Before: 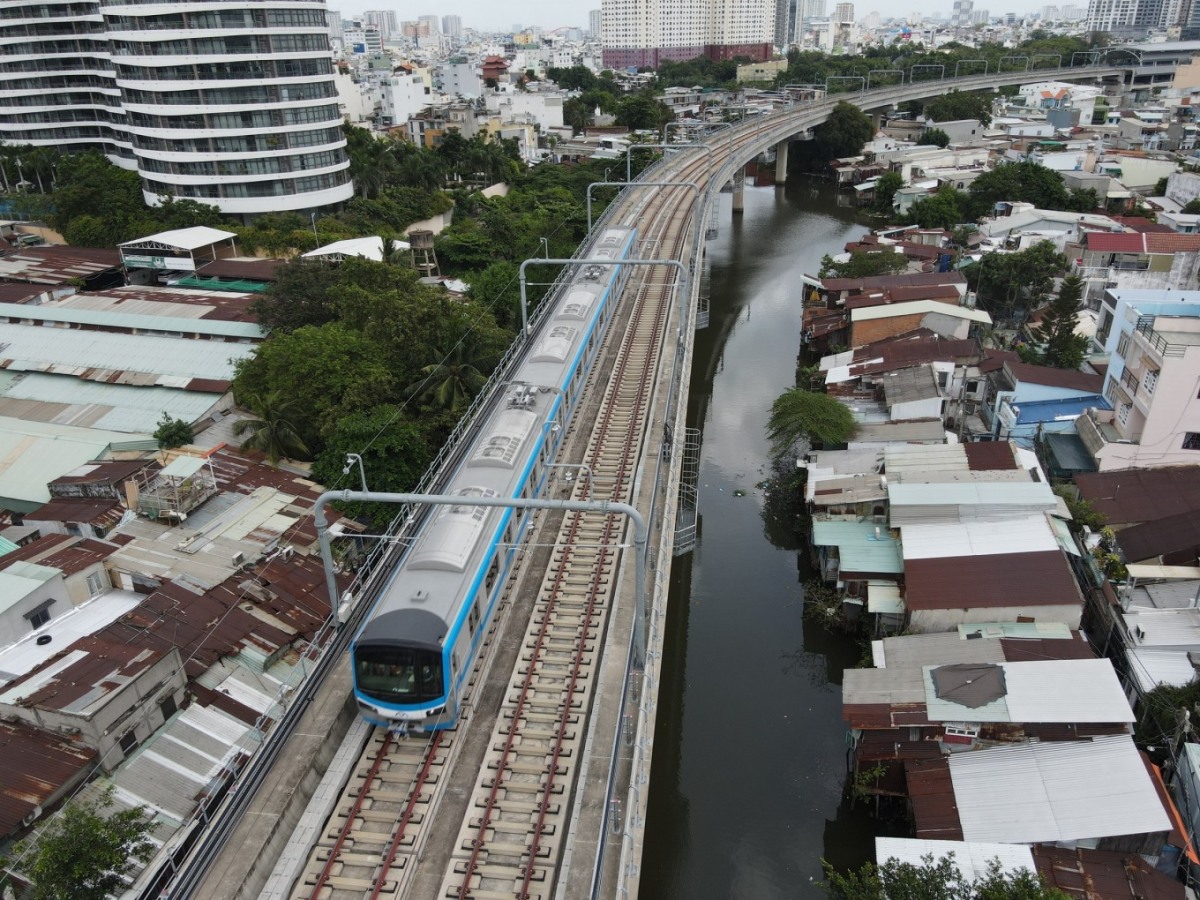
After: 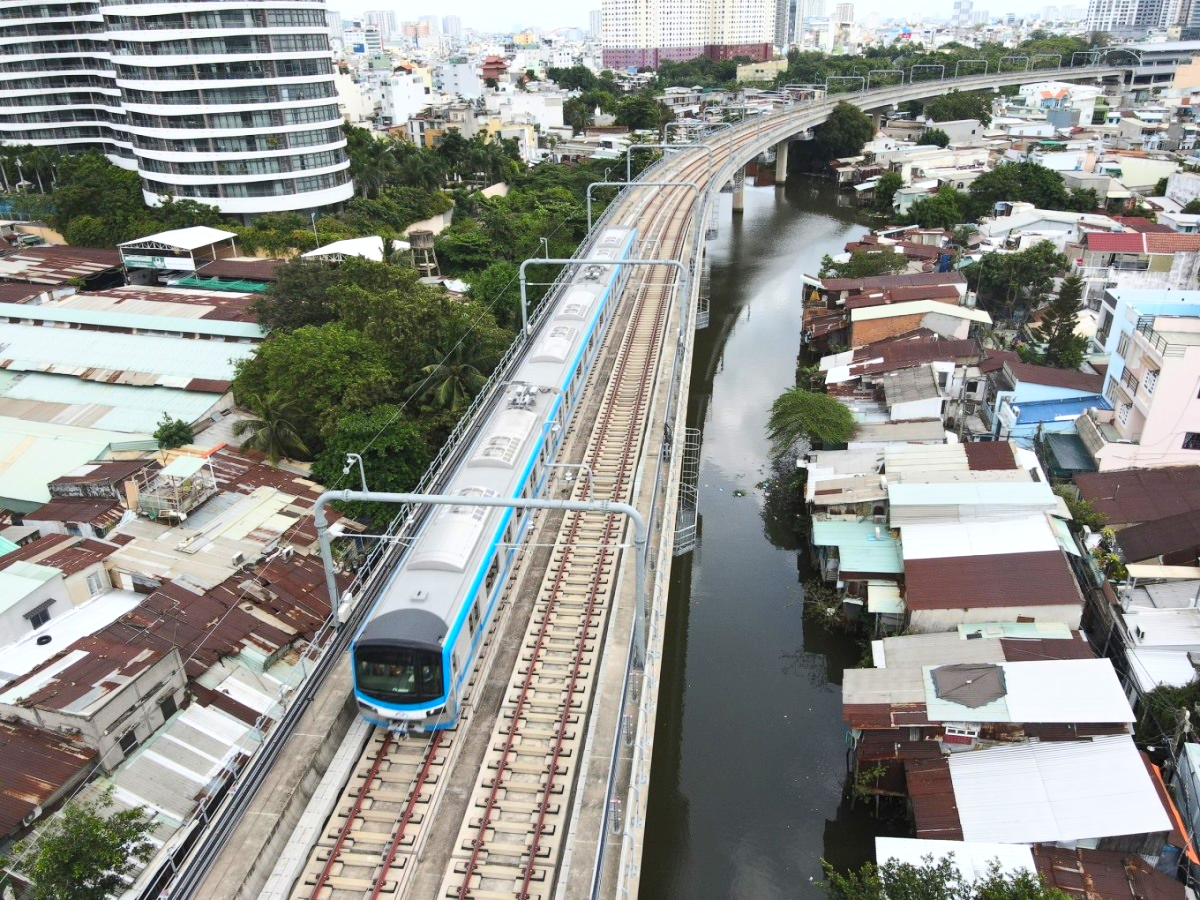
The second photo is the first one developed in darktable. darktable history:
exposure: exposure 0.46 EV, compensate highlight preservation false
contrast brightness saturation: contrast 0.198, brightness 0.164, saturation 0.226
